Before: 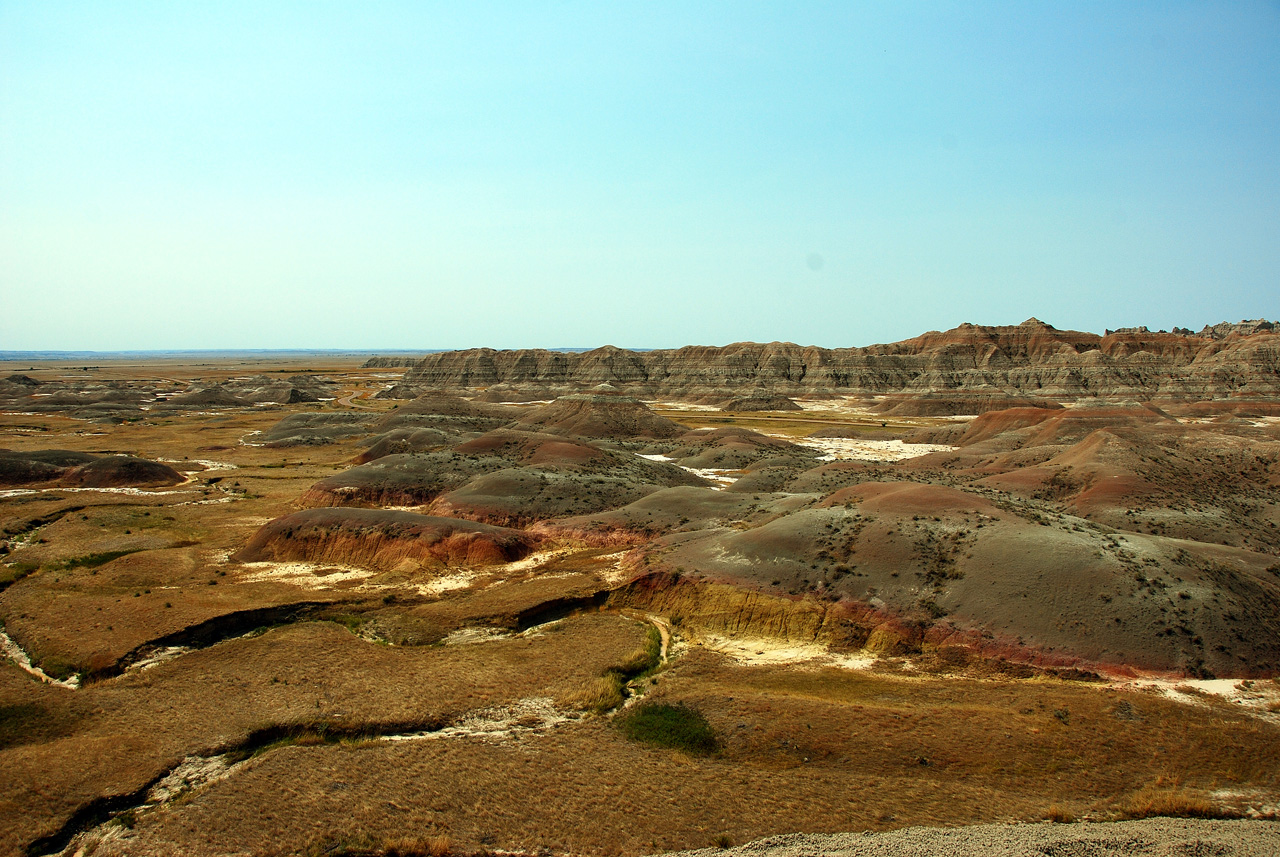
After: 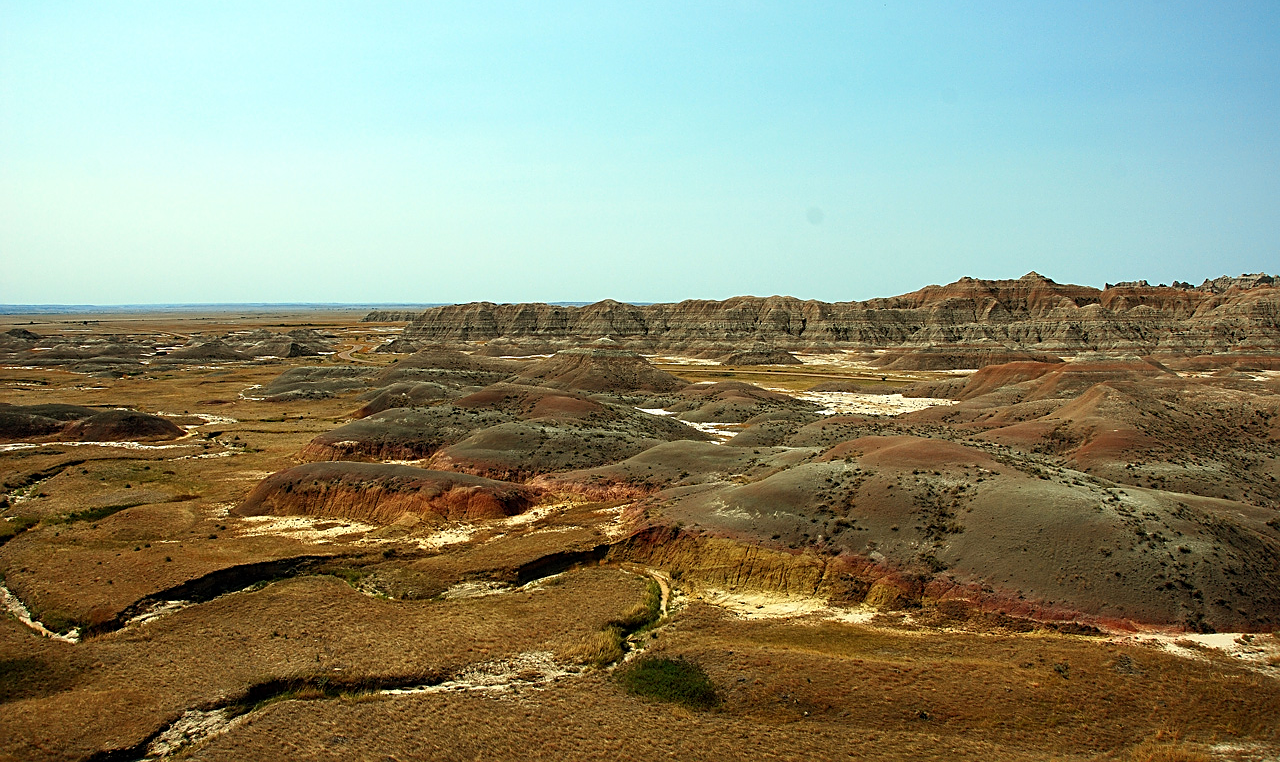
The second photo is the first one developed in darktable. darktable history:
crop and rotate: top 5.468%, bottom 5.574%
sharpen: on, module defaults
